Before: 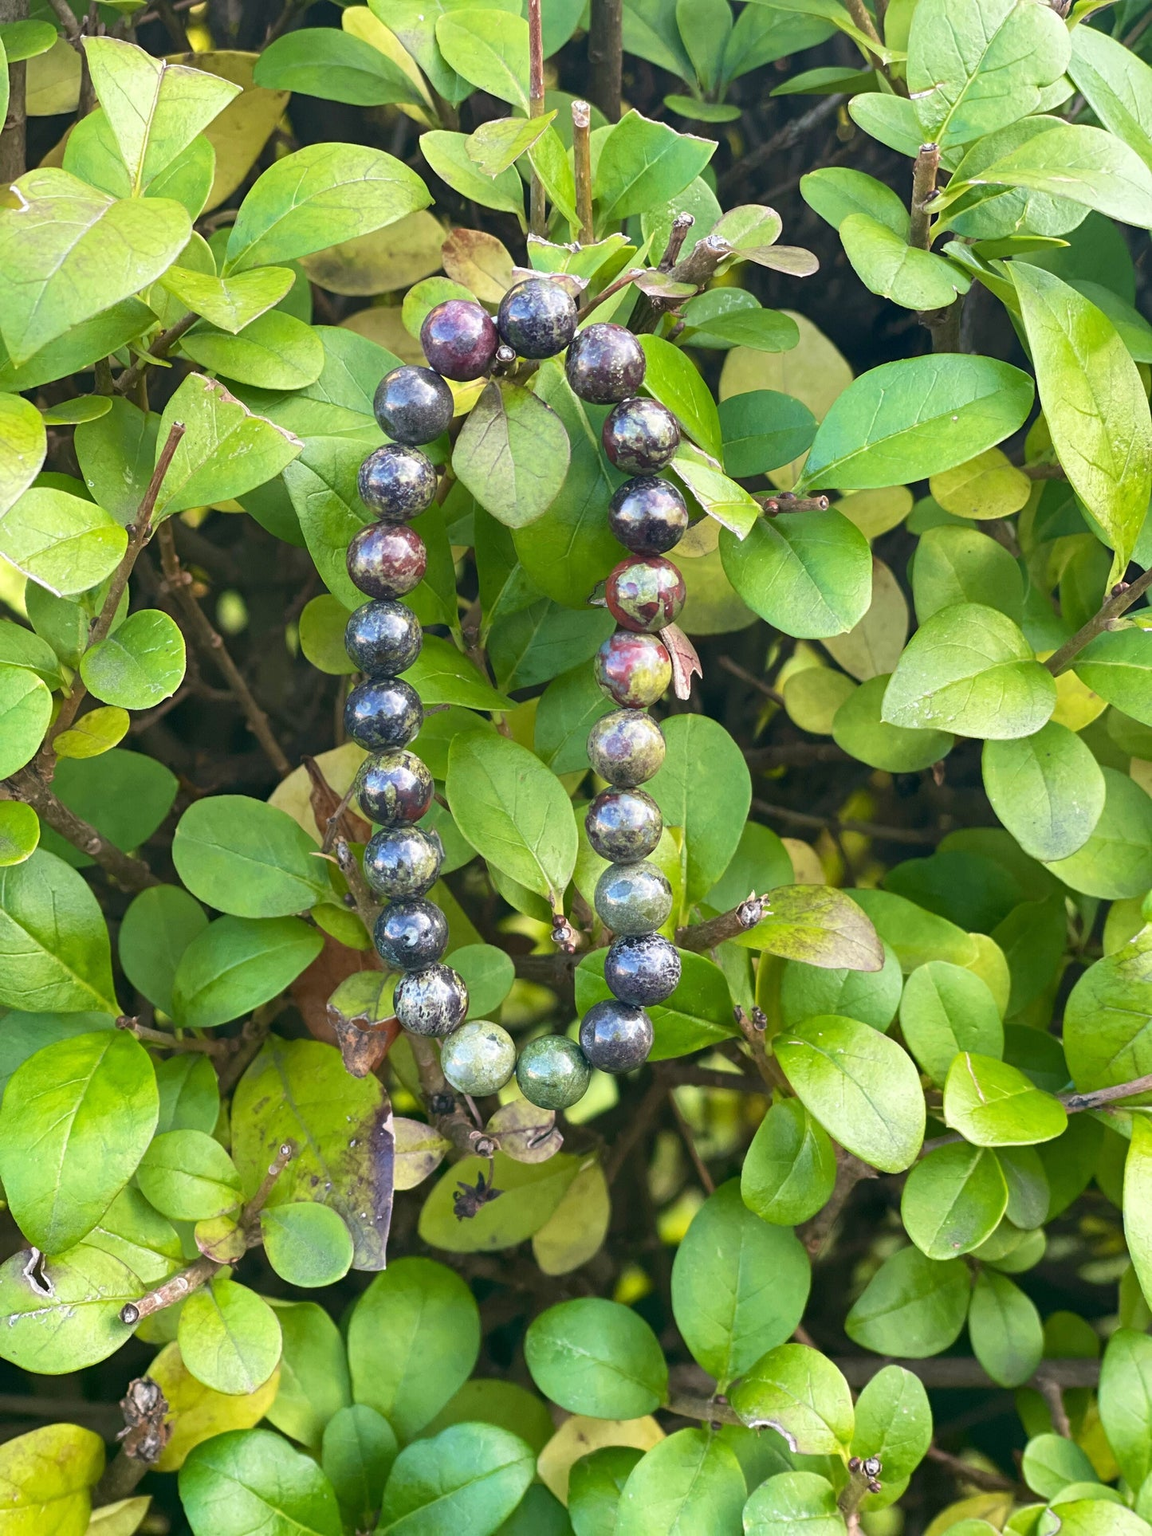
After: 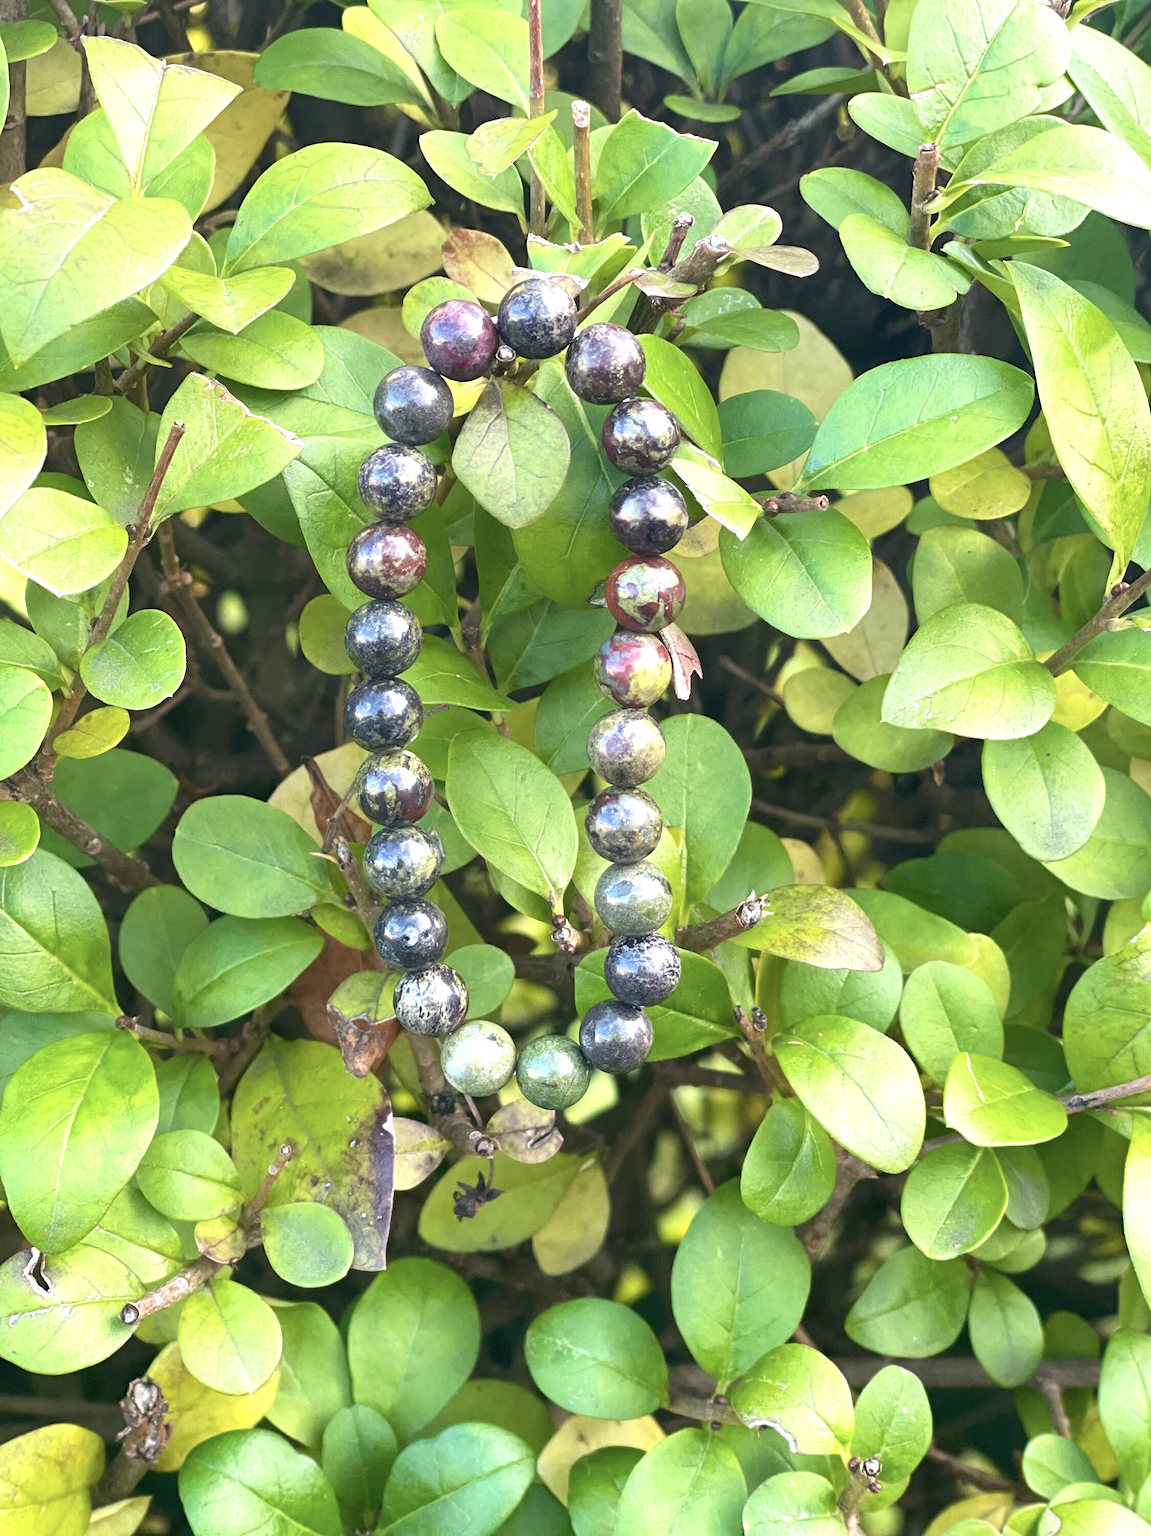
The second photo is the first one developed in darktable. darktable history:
contrast brightness saturation: saturation -0.17
exposure: black level correction 0, exposure 0.5 EV, compensate exposure bias true, compensate highlight preservation false
